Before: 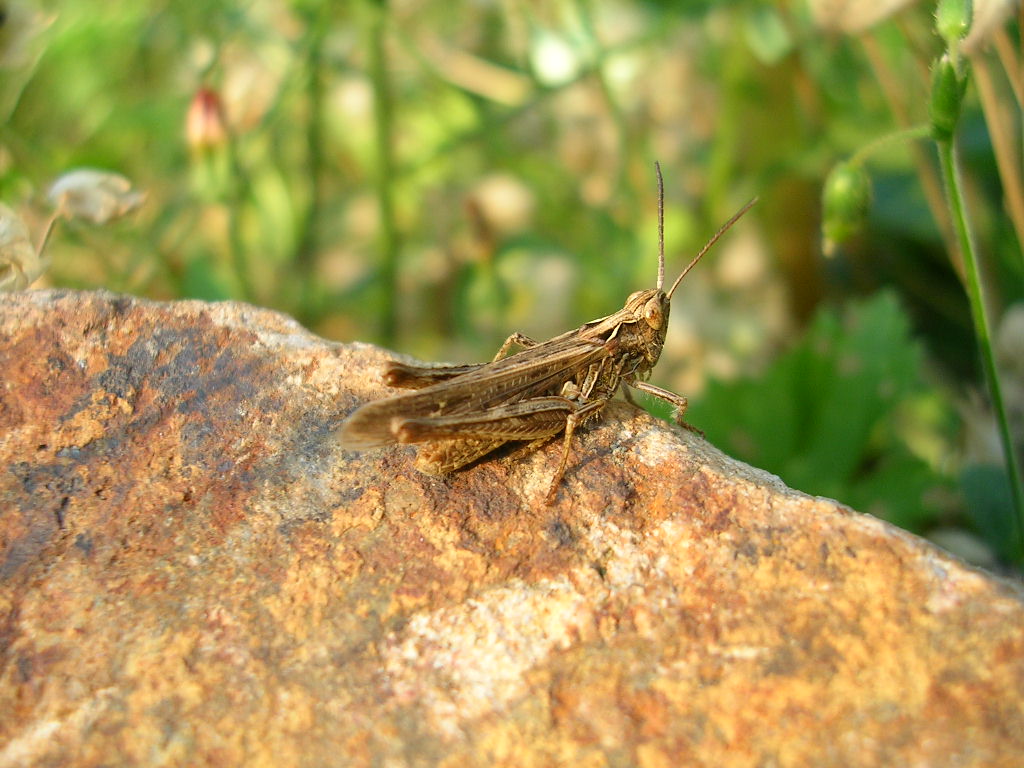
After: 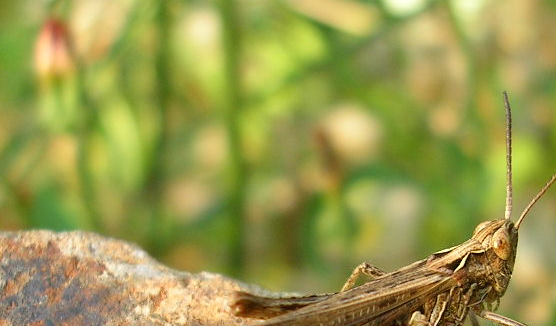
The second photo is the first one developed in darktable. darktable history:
crop: left 14.844%, top 9.158%, right 30.807%, bottom 48.364%
